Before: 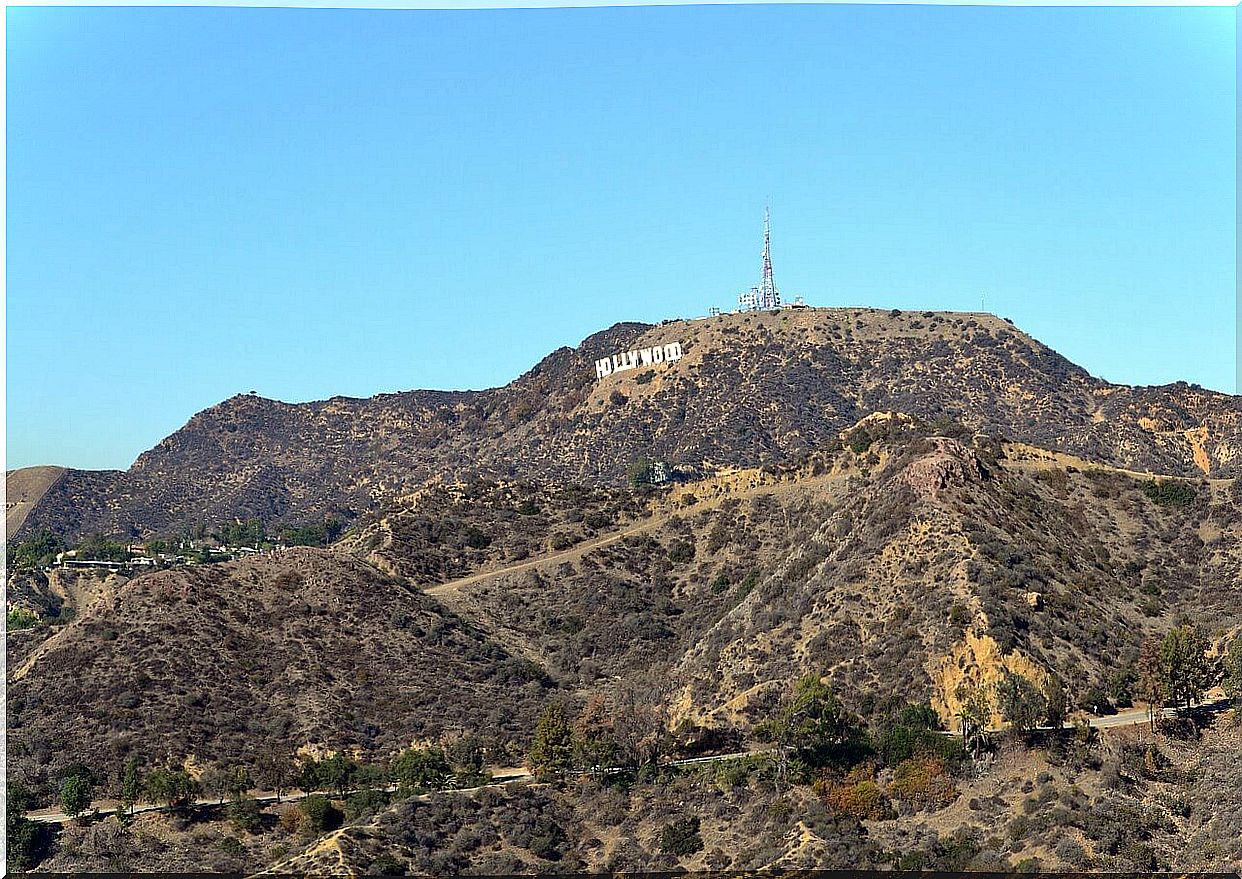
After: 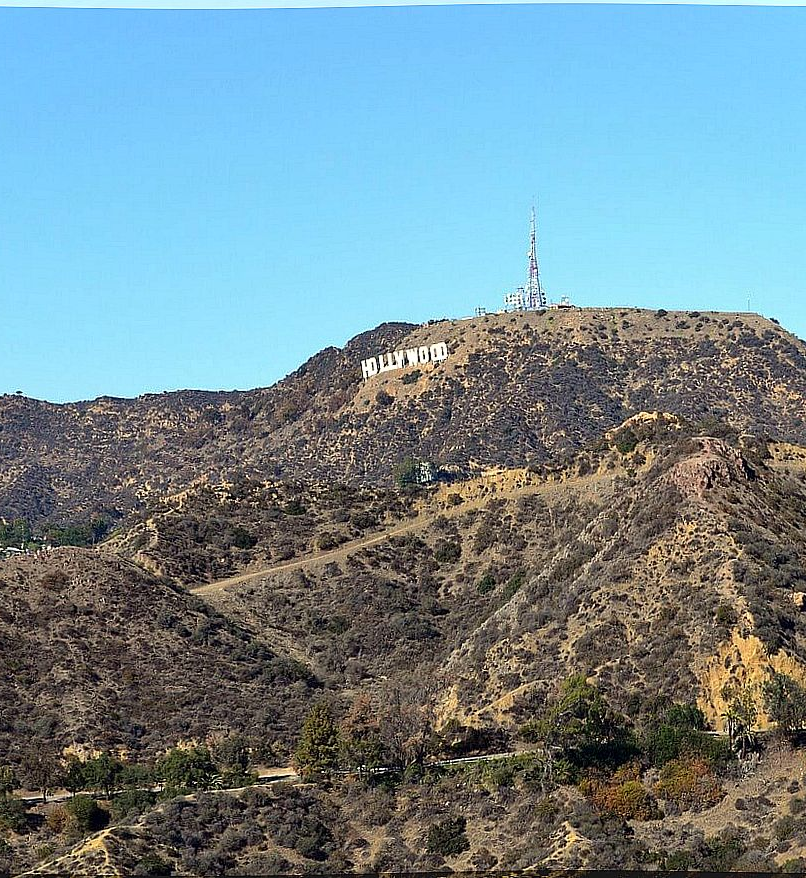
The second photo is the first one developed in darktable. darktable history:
crop and rotate: left 18.853%, right 16.193%
